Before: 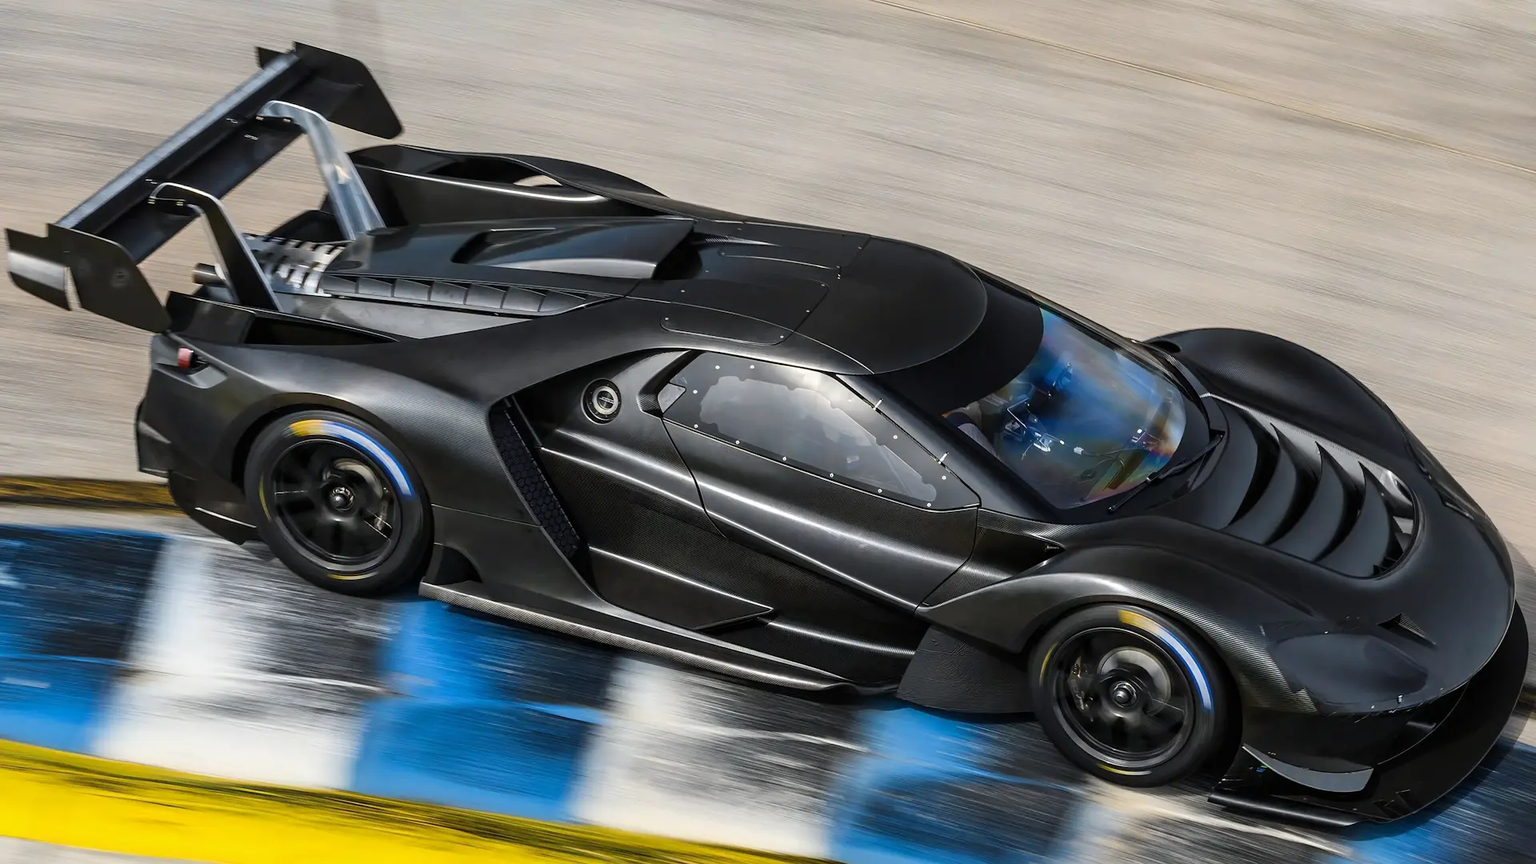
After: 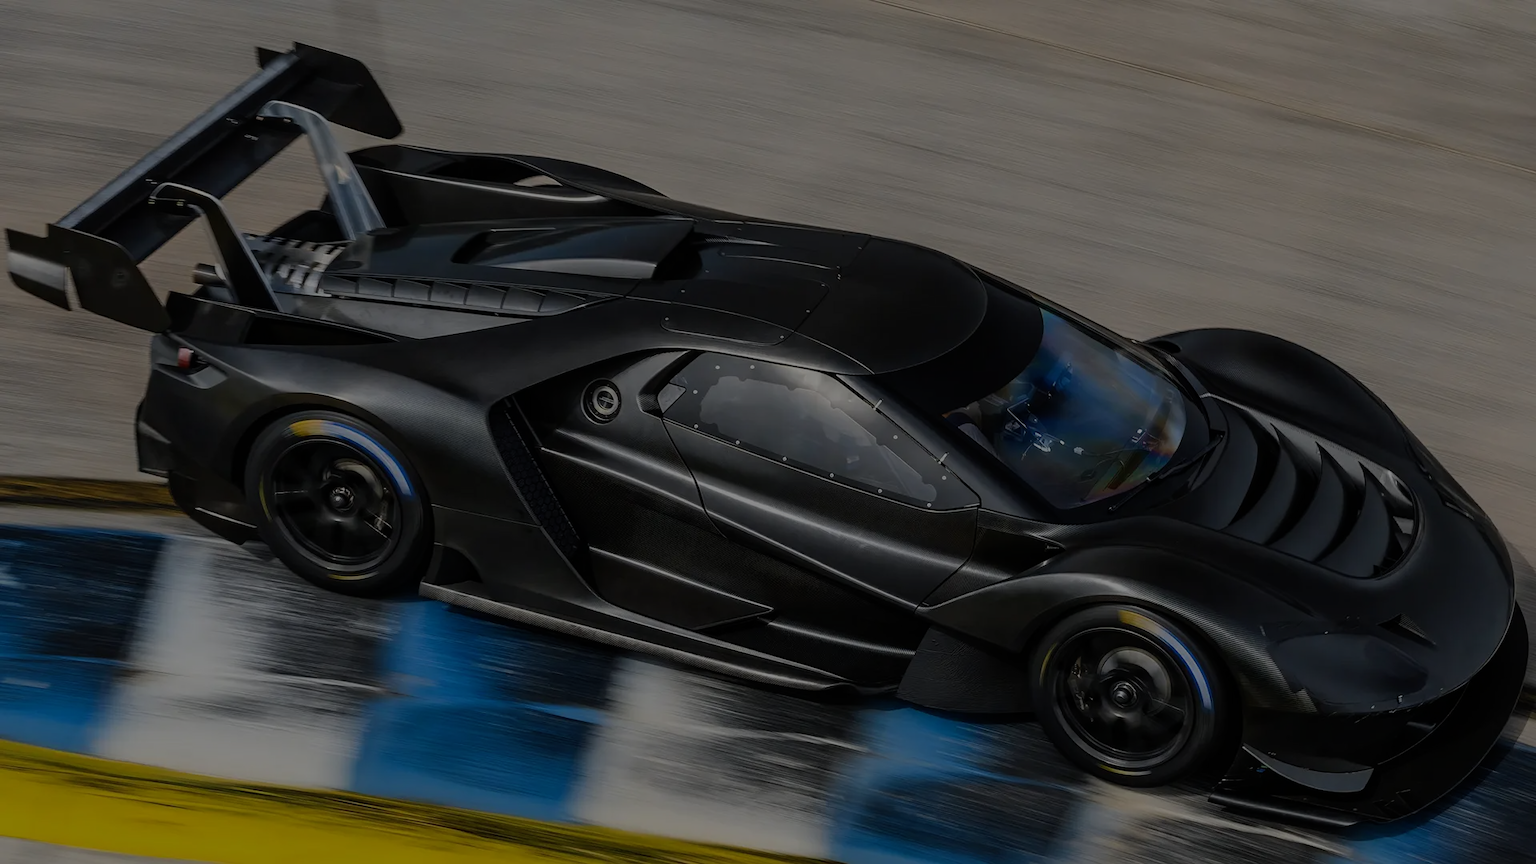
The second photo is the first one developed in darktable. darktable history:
exposure: exposure -1.953 EV, compensate highlight preservation false
